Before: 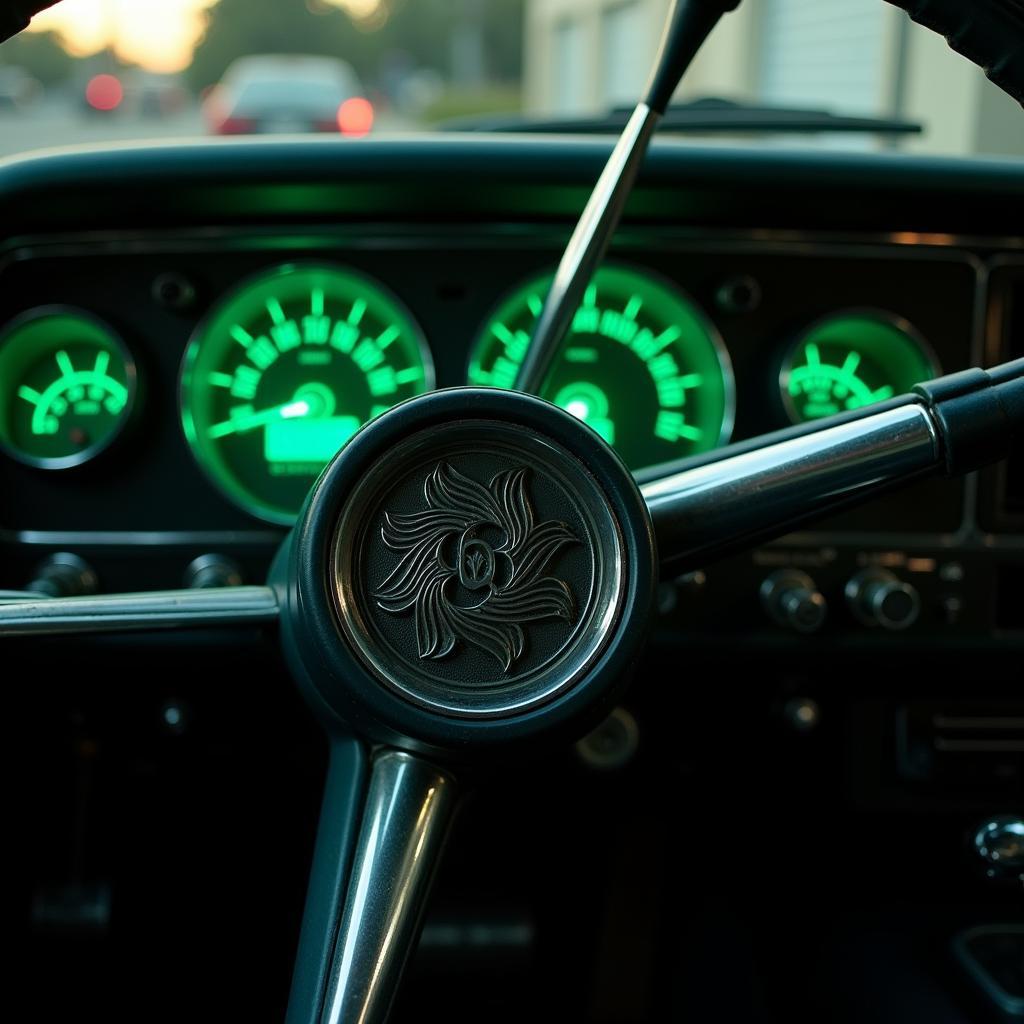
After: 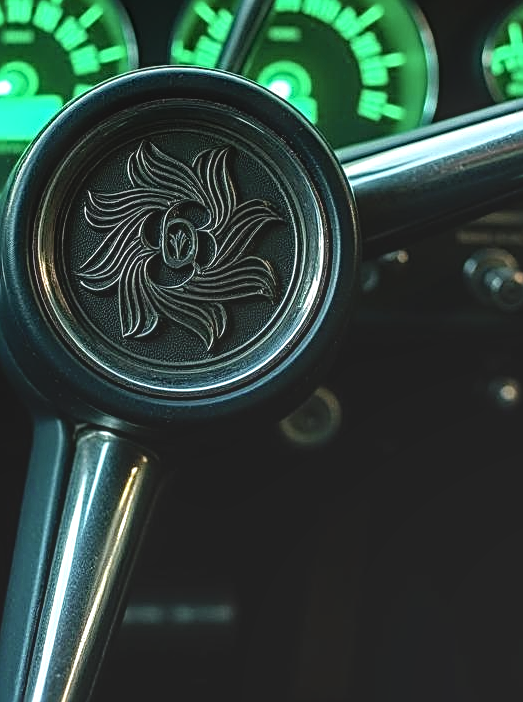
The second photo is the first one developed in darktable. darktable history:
local contrast: highlights 22%, detail 197%
contrast brightness saturation: contrast -0.292
sharpen: radius 2.572, amount 0.691
crop and rotate: left 29.03%, top 31.361%, right 19.855%
